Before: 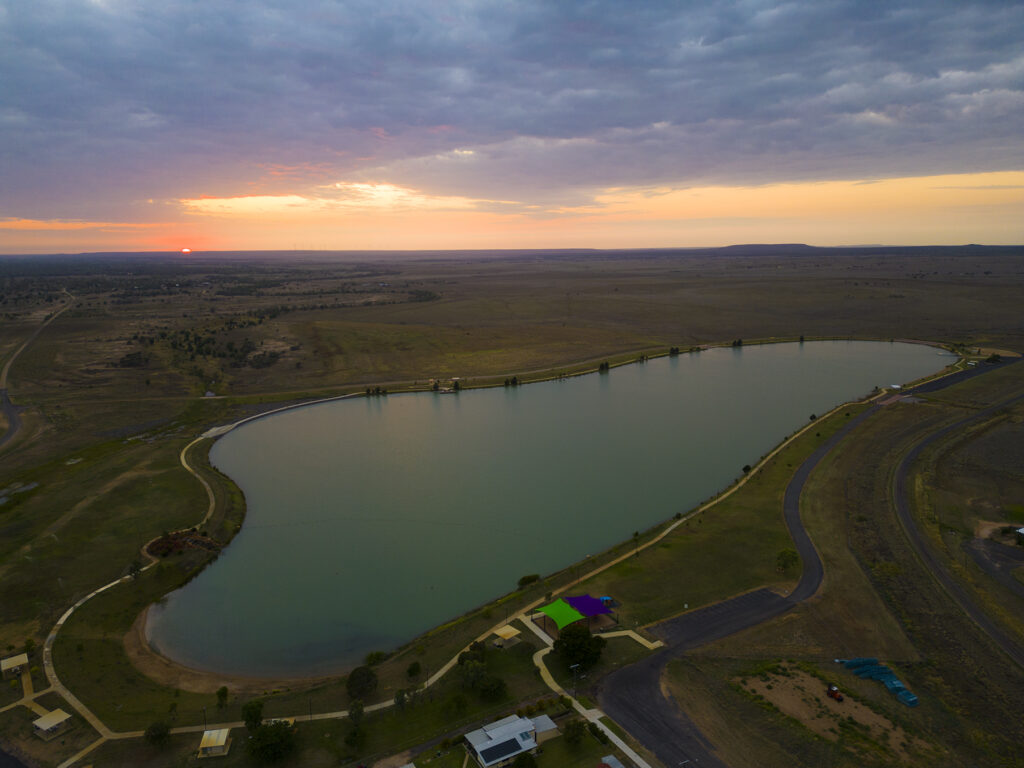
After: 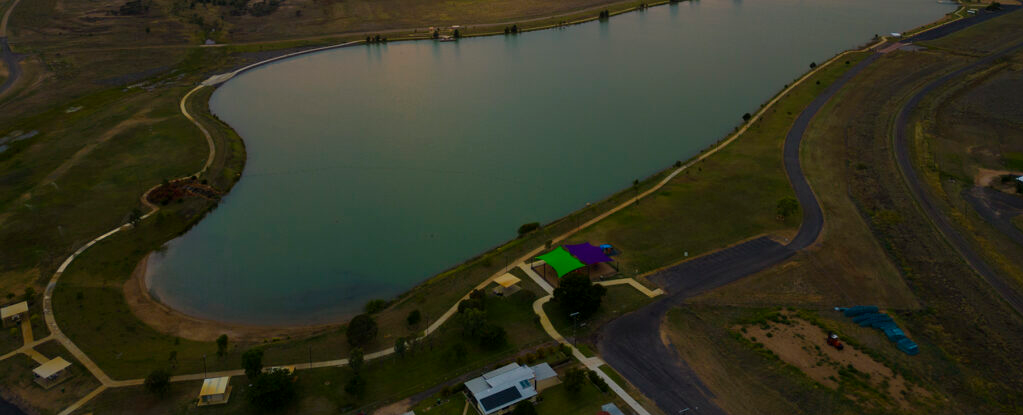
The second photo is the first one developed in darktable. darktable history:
crop and rotate: top 45.93%, right 0.092%
